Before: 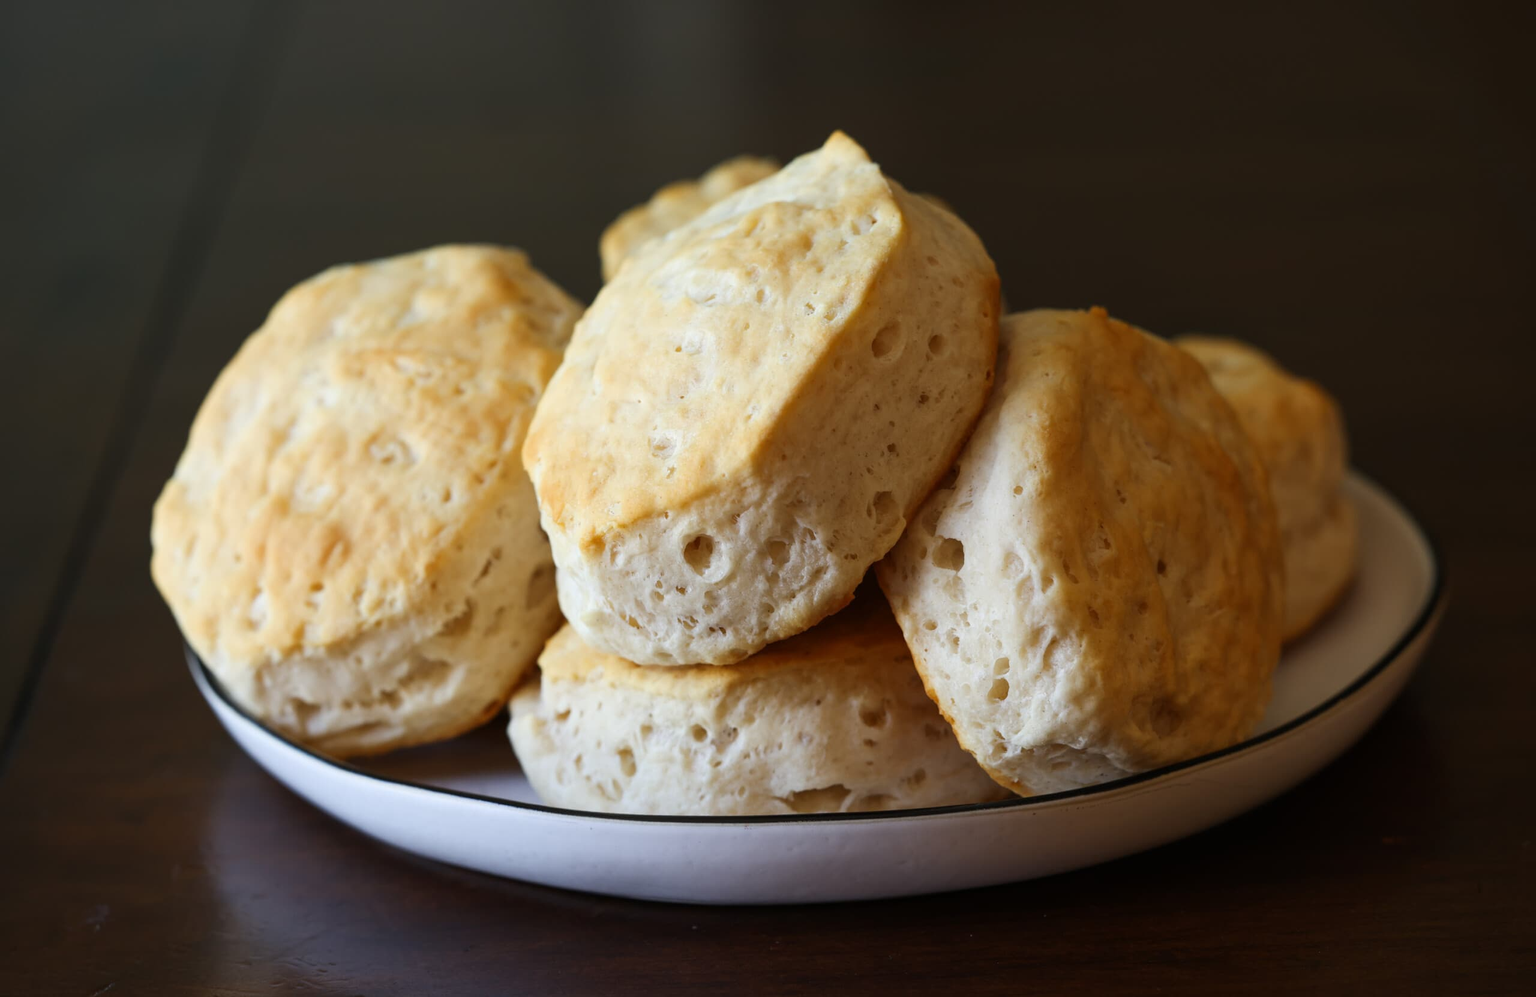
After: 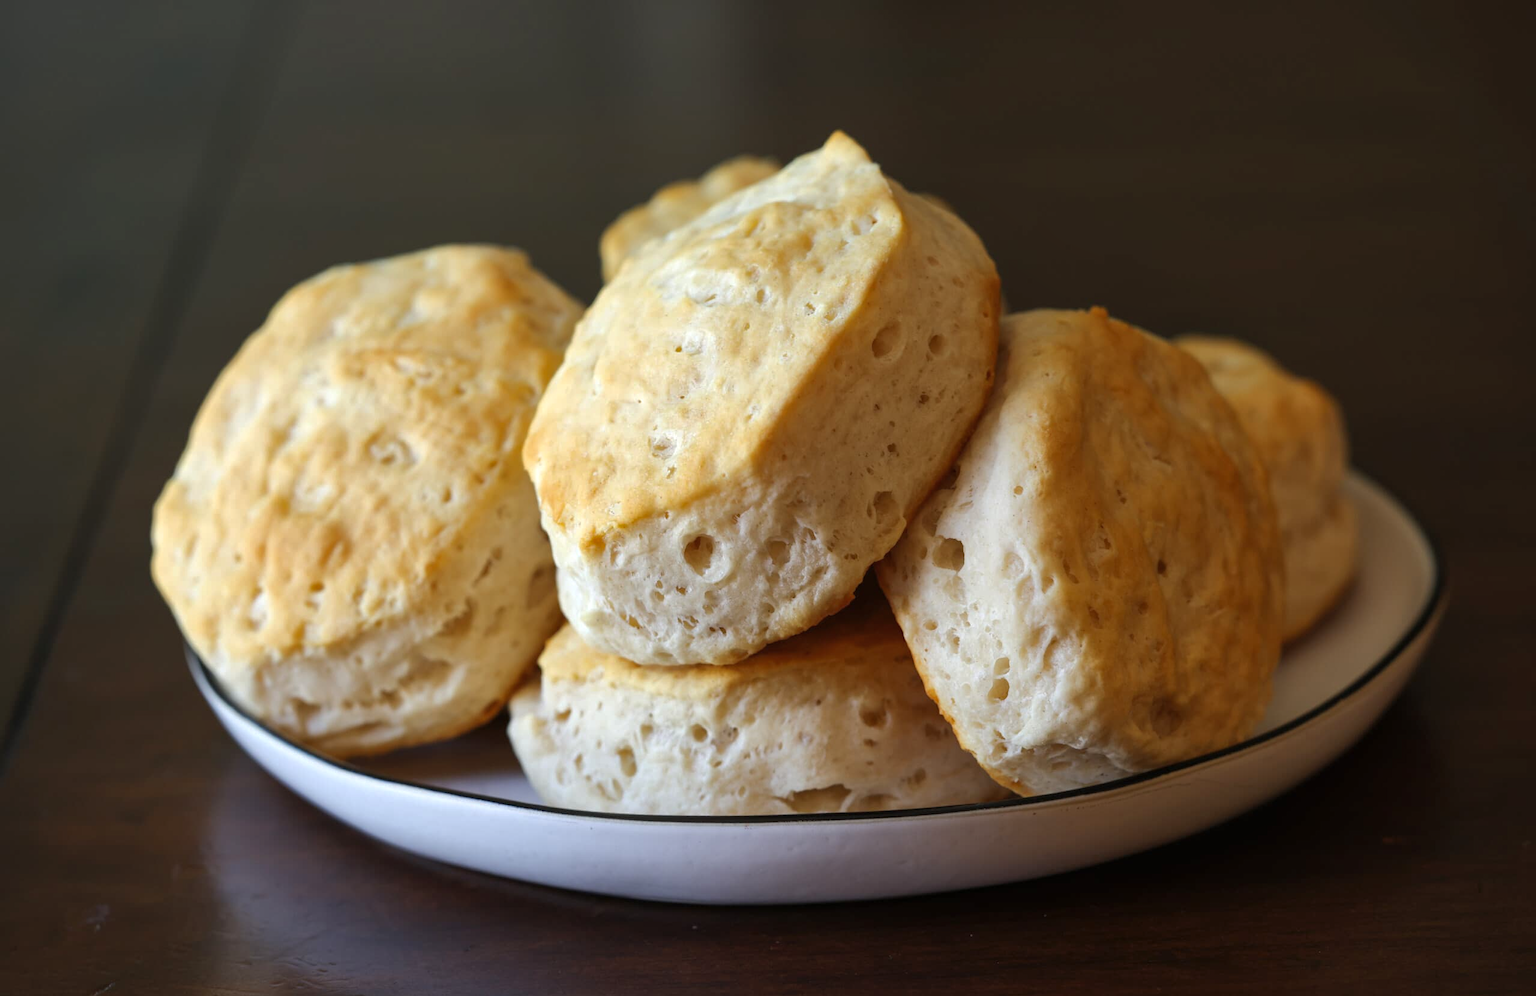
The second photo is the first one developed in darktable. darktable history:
exposure: exposure 0.2 EV, compensate highlight preservation false
shadows and highlights: shadows 30
